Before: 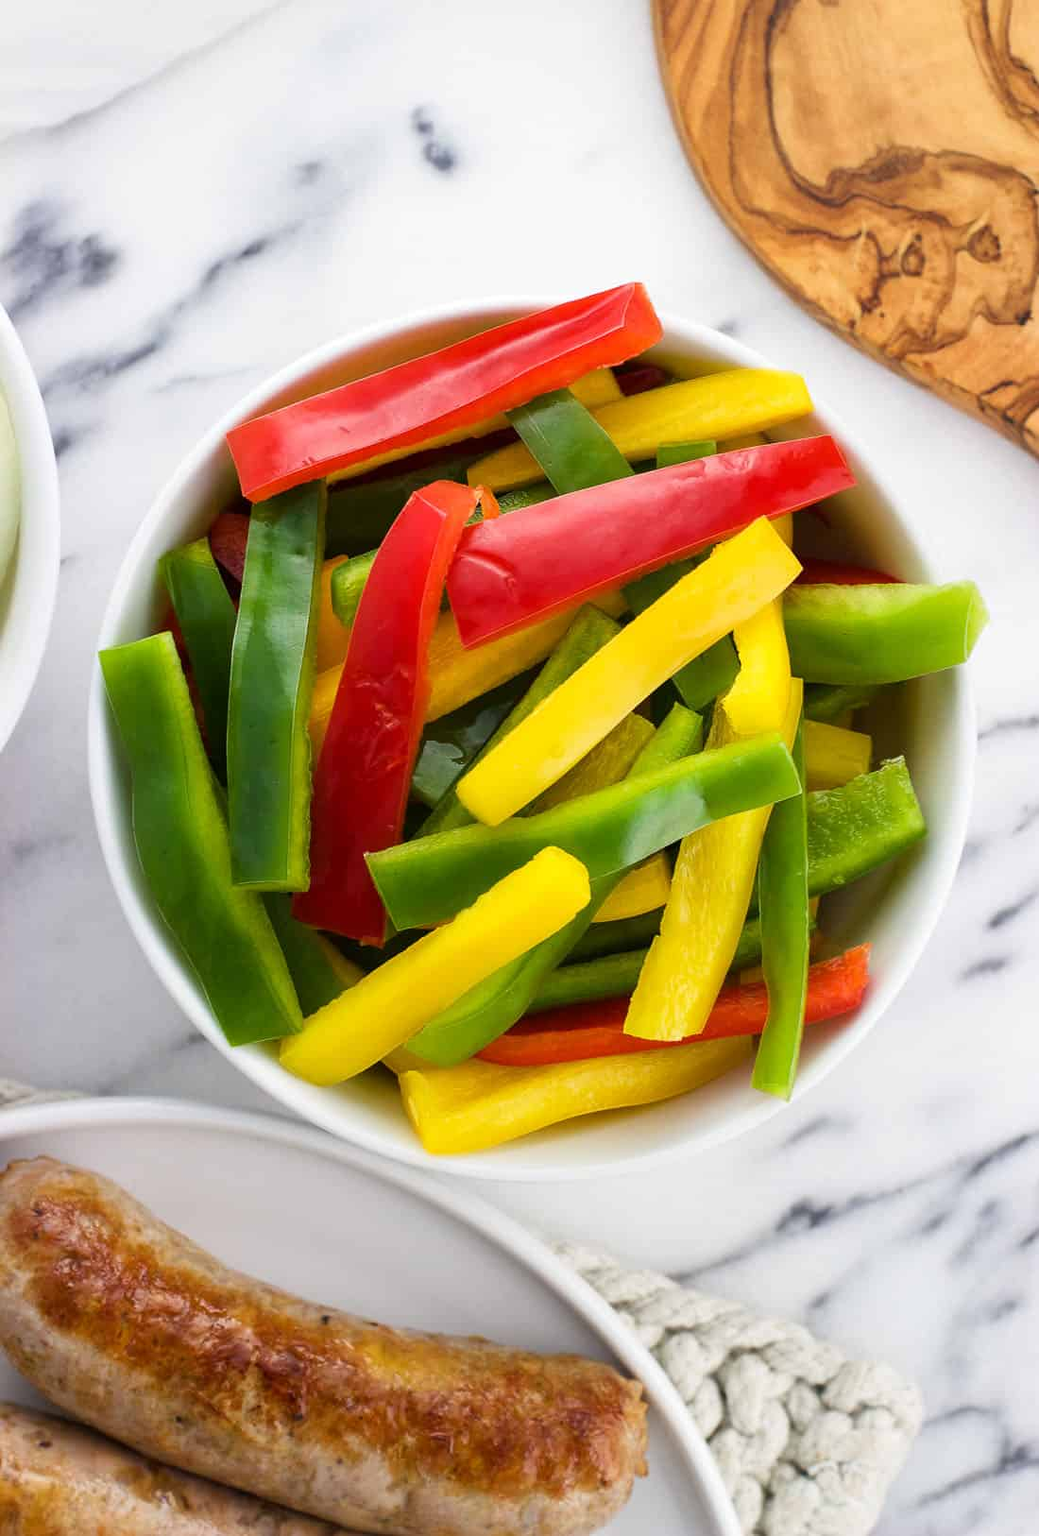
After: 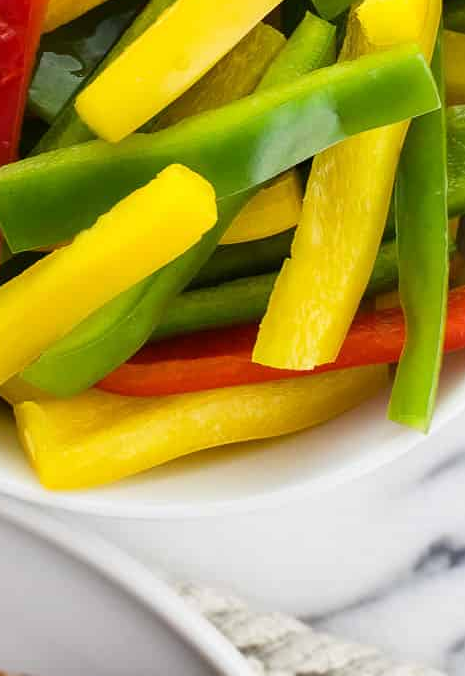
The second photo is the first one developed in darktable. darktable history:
crop: left 37.091%, top 45.063%, right 20.609%, bottom 13.344%
